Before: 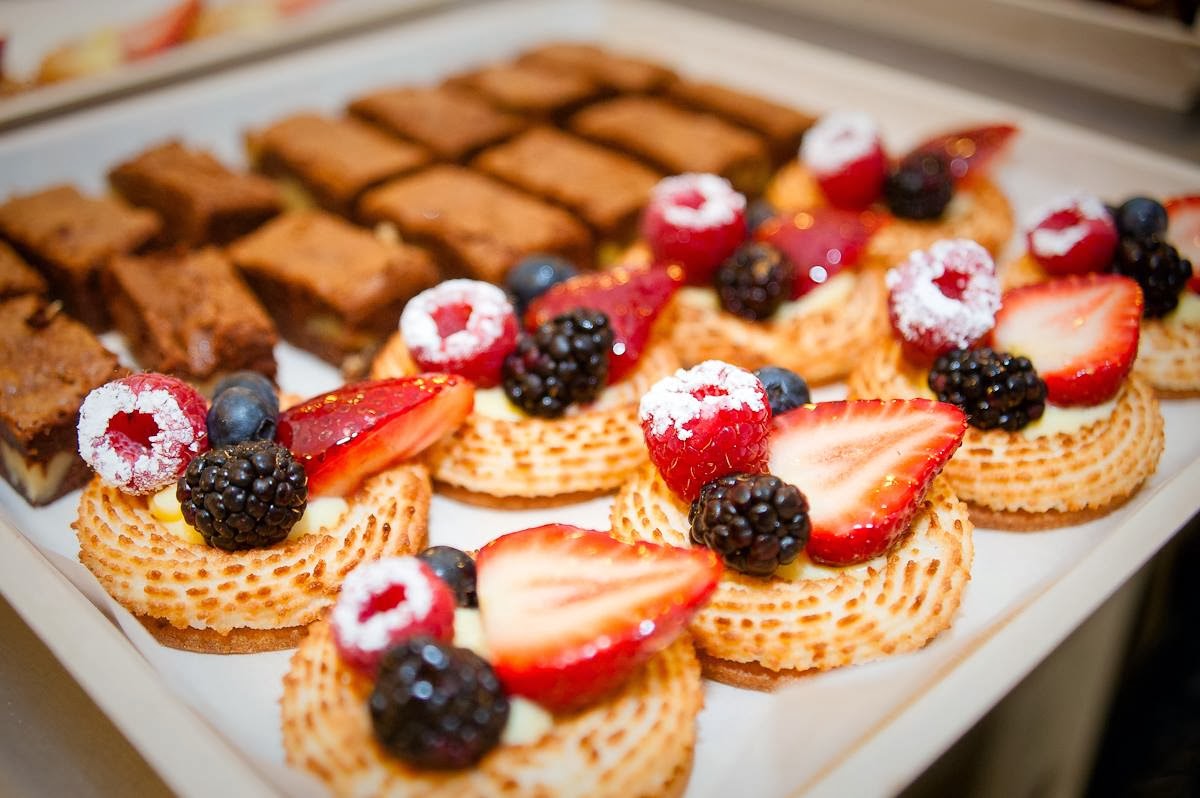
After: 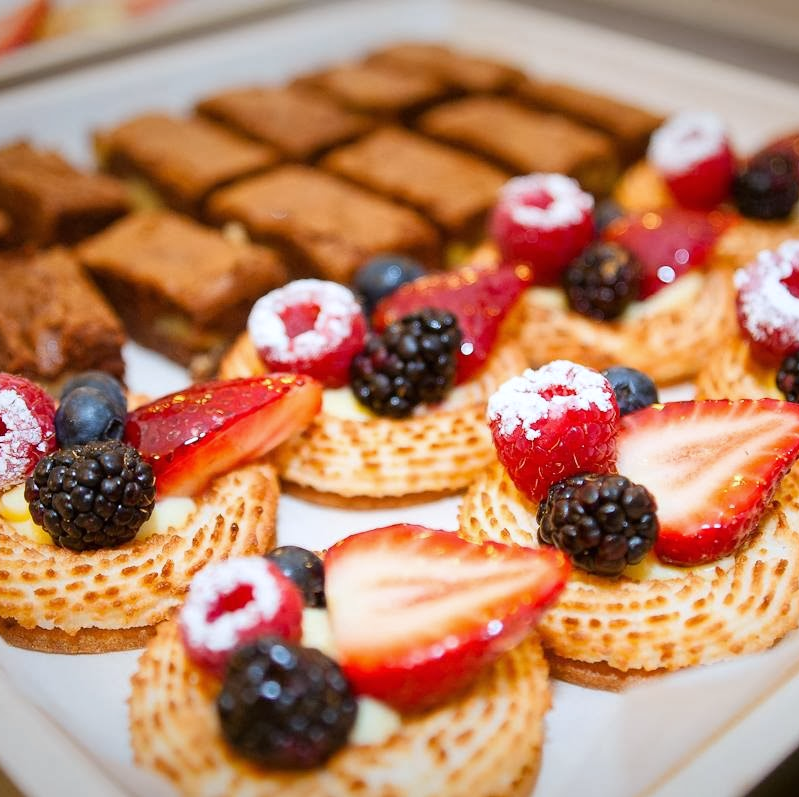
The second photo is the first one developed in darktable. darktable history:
white balance: red 0.983, blue 1.036
crop and rotate: left 12.673%, right 20.66%
